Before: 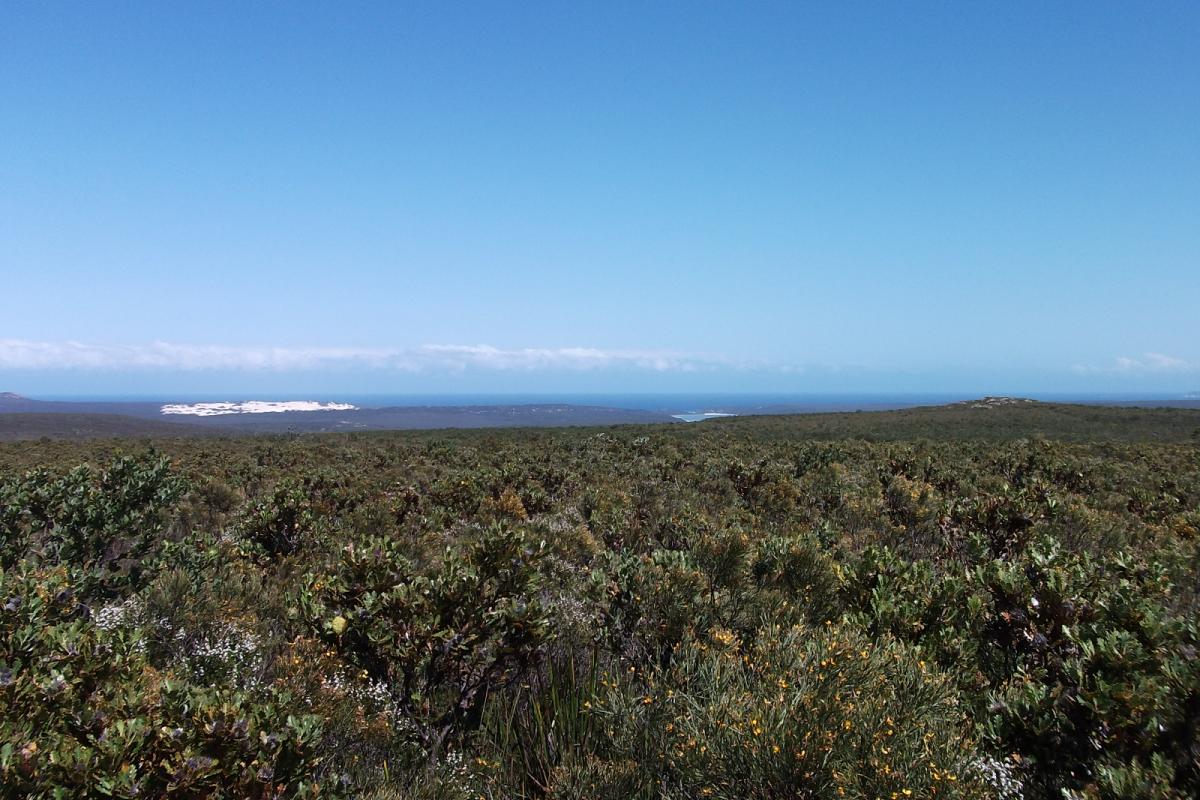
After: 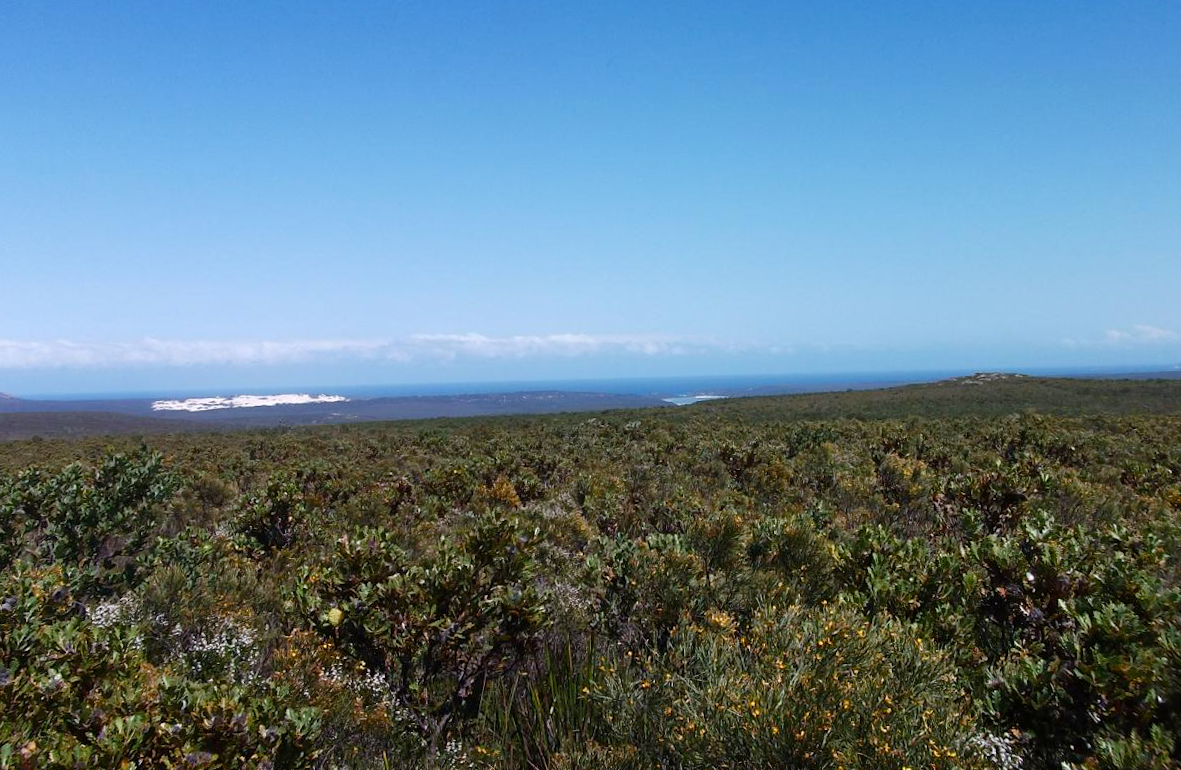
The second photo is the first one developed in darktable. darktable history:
color balance rgb: perceptual saturation grading › global saturation 20%, perceptual saturation grading › highlights -25%, perceptual saturation grading › shadows 25%
rotate and perspective: rotation -1.42°, crop left 0.016, crop right 0.984, crop top 0.035, crop bottom 0.965
tone equalizer: on, module defaults
